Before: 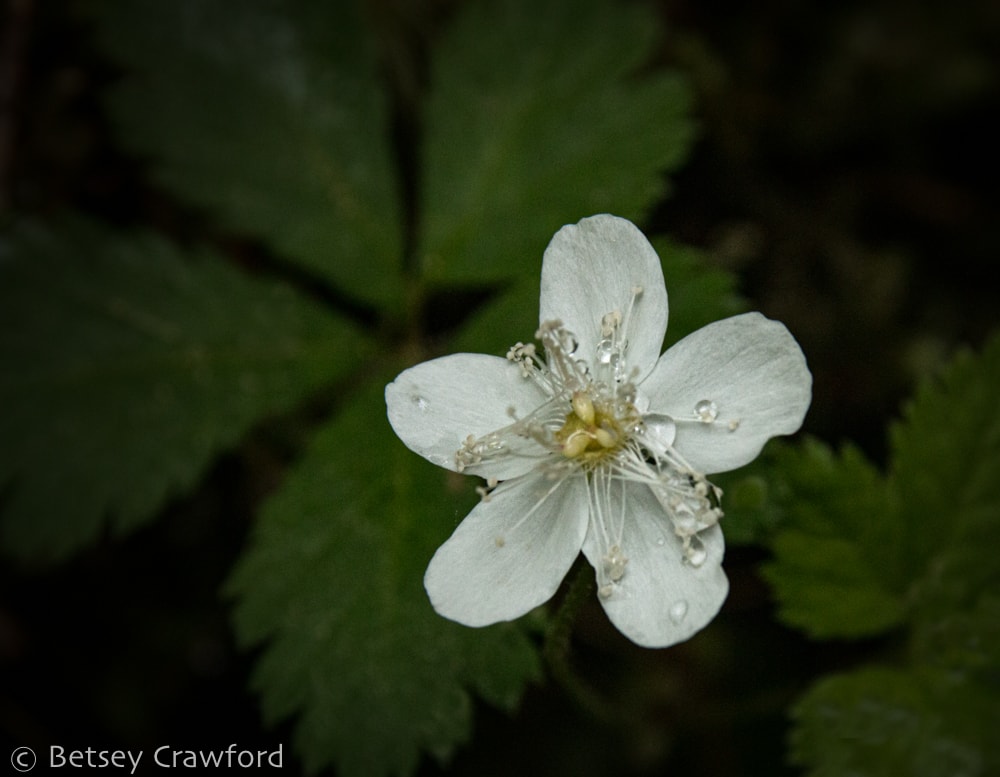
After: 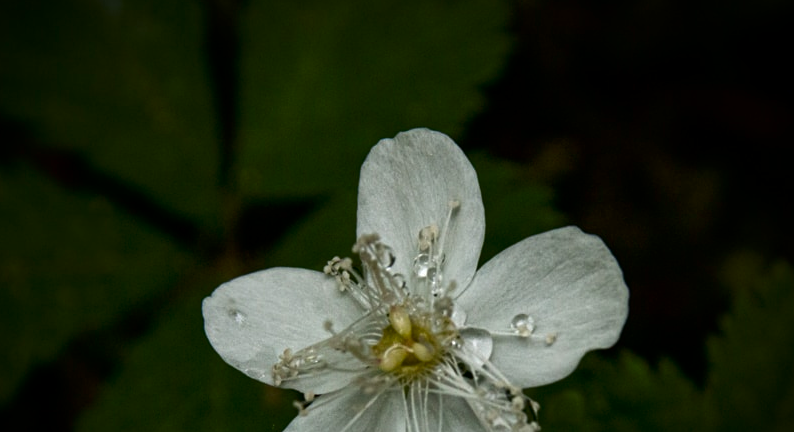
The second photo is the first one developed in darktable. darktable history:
crop: left 18.38%, top 11.092%, right 2.134%, bottom 33.217%
contrast brightness saturation: brightness -0.2, saturation 0.08
vignetting: fall-off start 100%, brightness -0.282, width/height ratio 1.31
